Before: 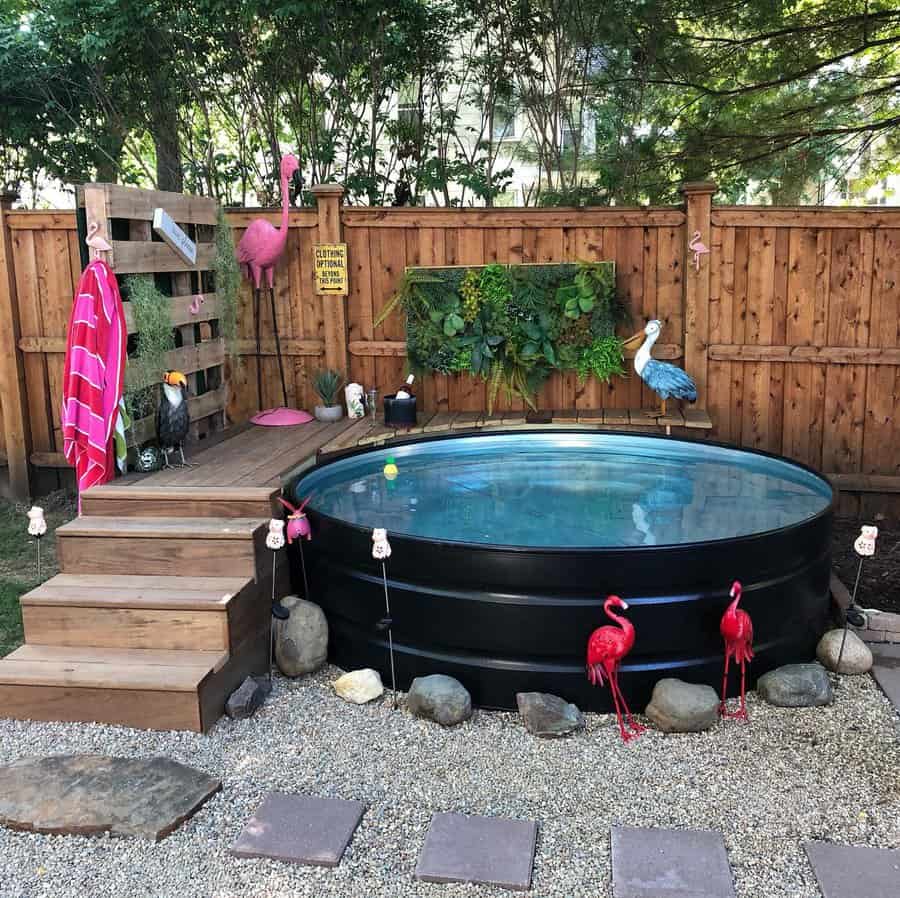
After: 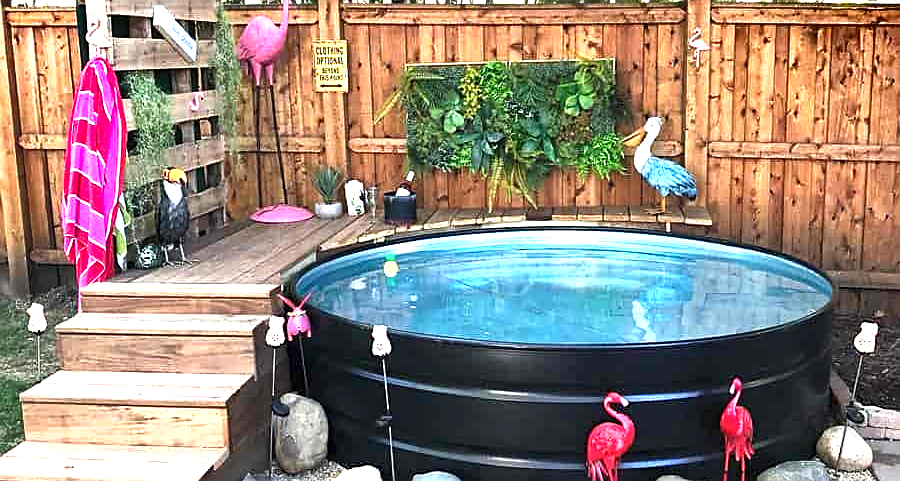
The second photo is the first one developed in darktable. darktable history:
exposure: black level correction 0, exposure 1.468 EV, compensate highlight preservation false
sharpen: on, module defaults
crop and rotate: top 22.693%, bottom 23.684%
shadows and highlights: low approximation 0.01, soften with gaussian
